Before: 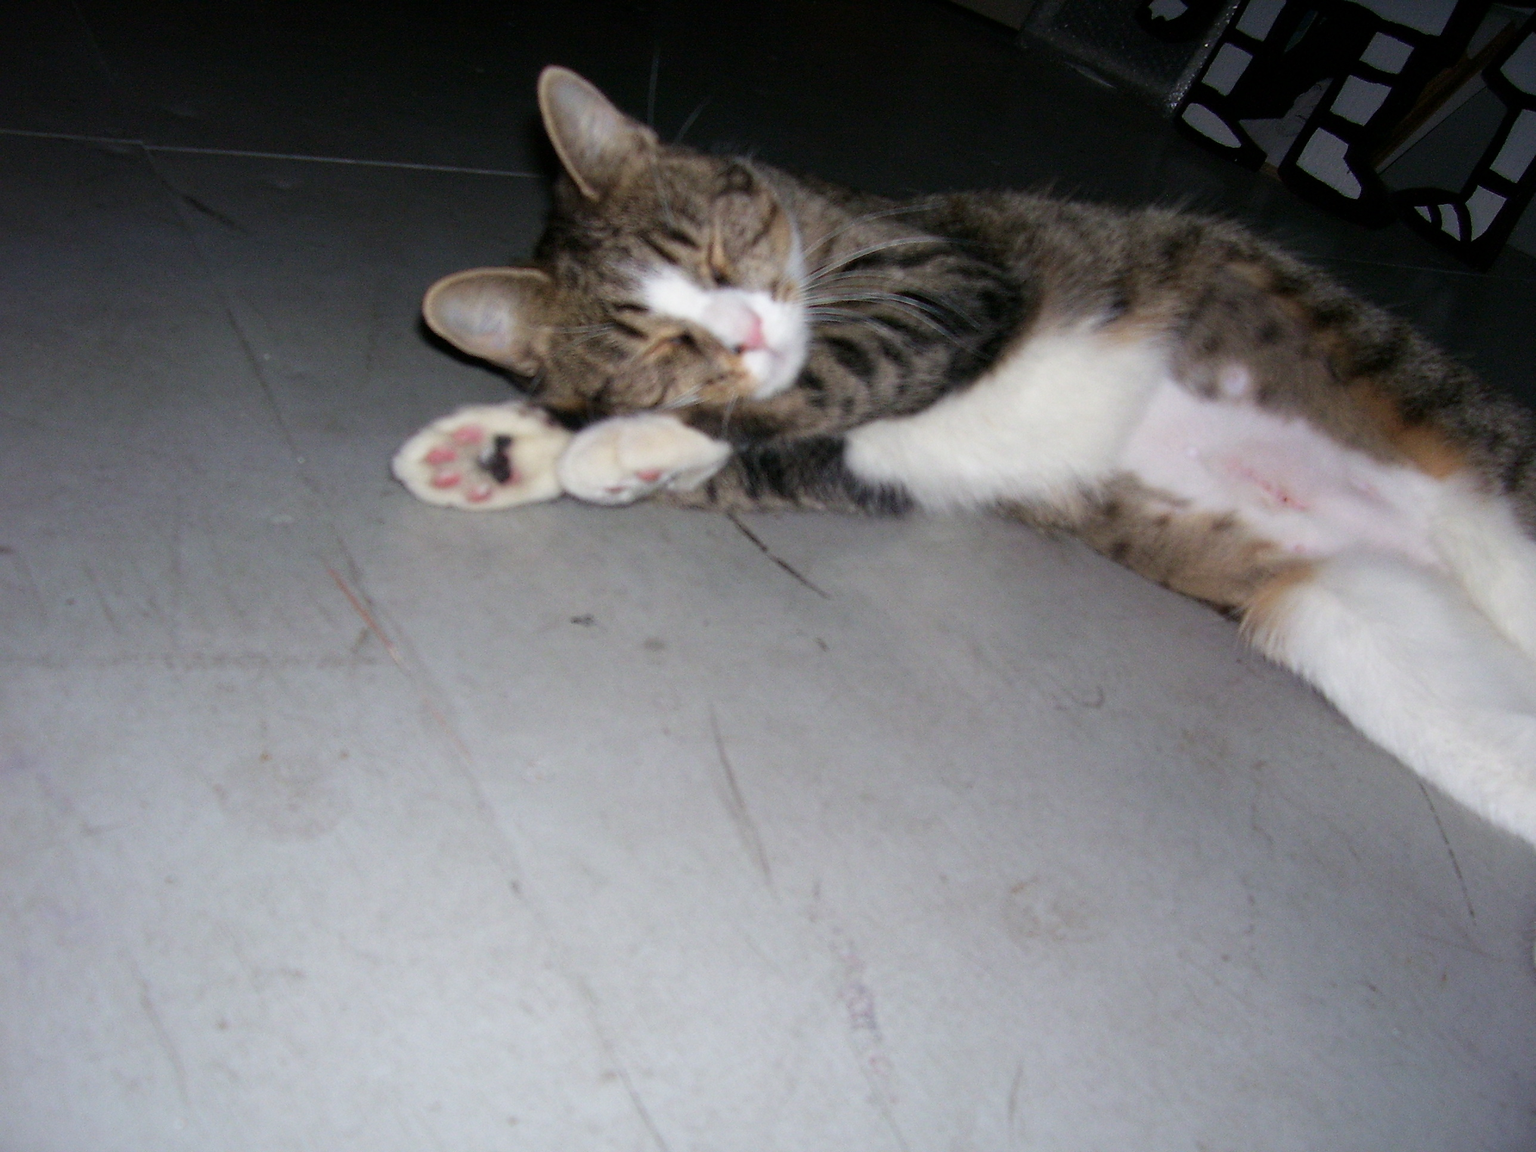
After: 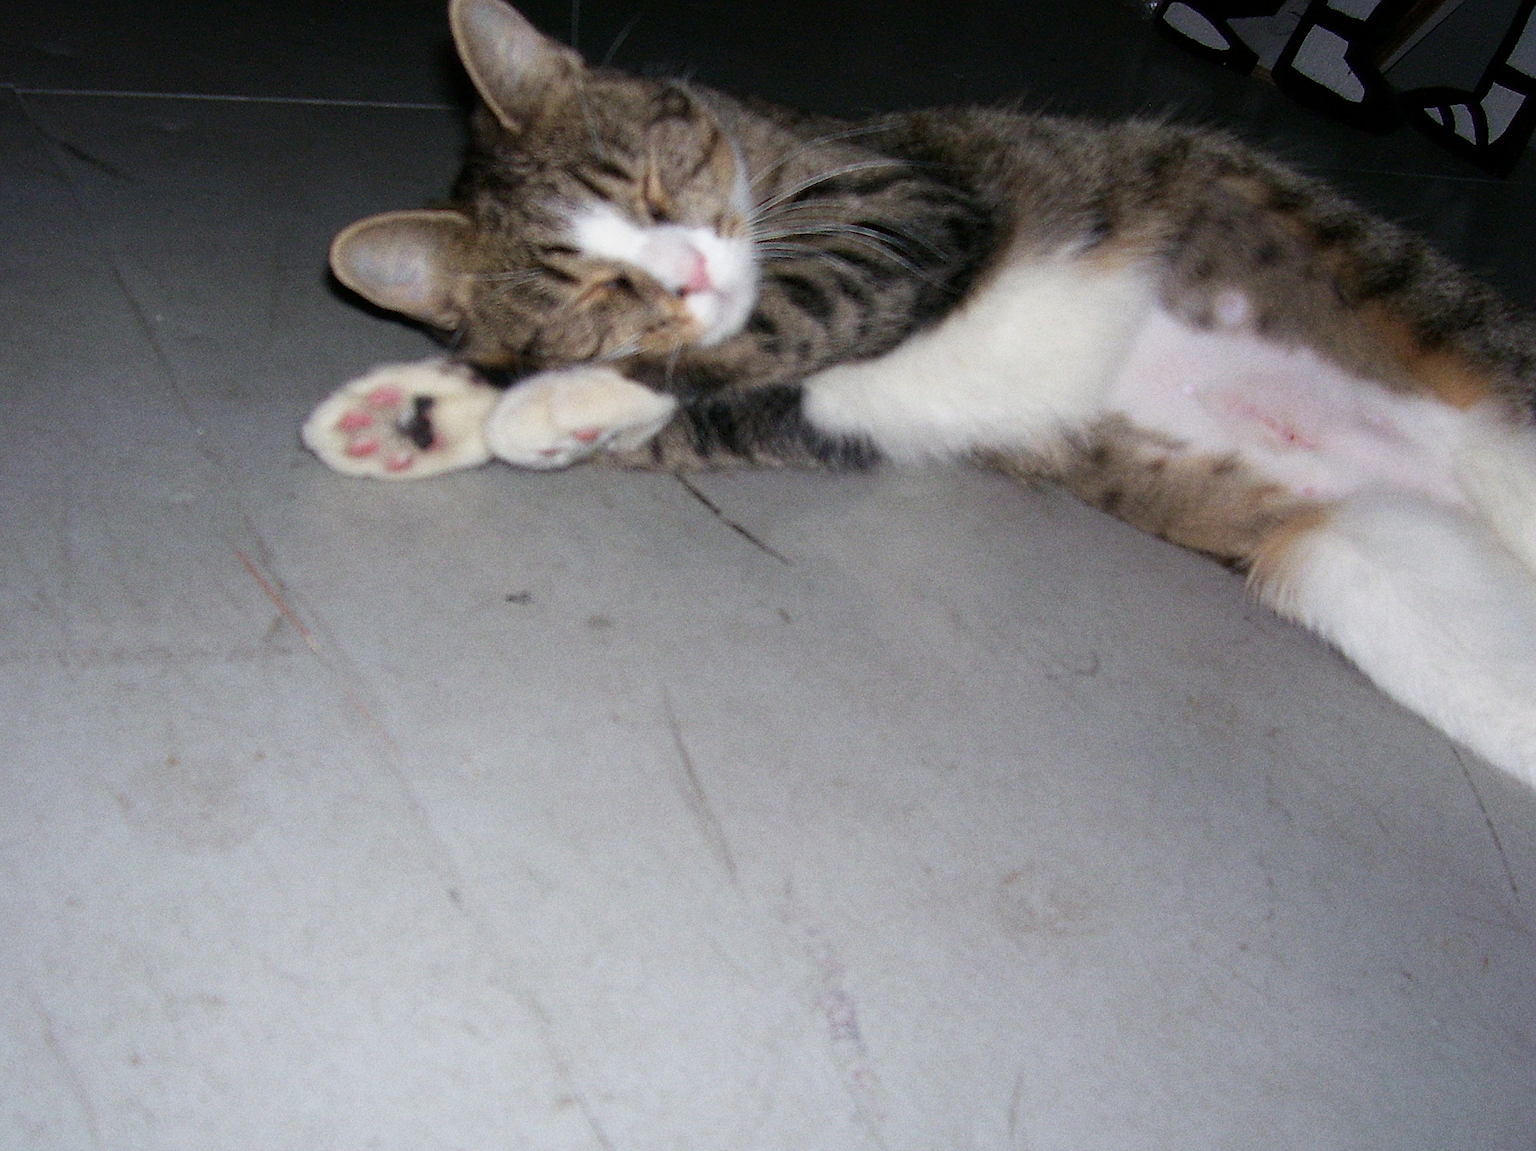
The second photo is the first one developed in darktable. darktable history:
sharpen: on, module defaults
crop and rotate: angle 1.96°, left 5.673%, top 5.673%
grain: on, module defaults
